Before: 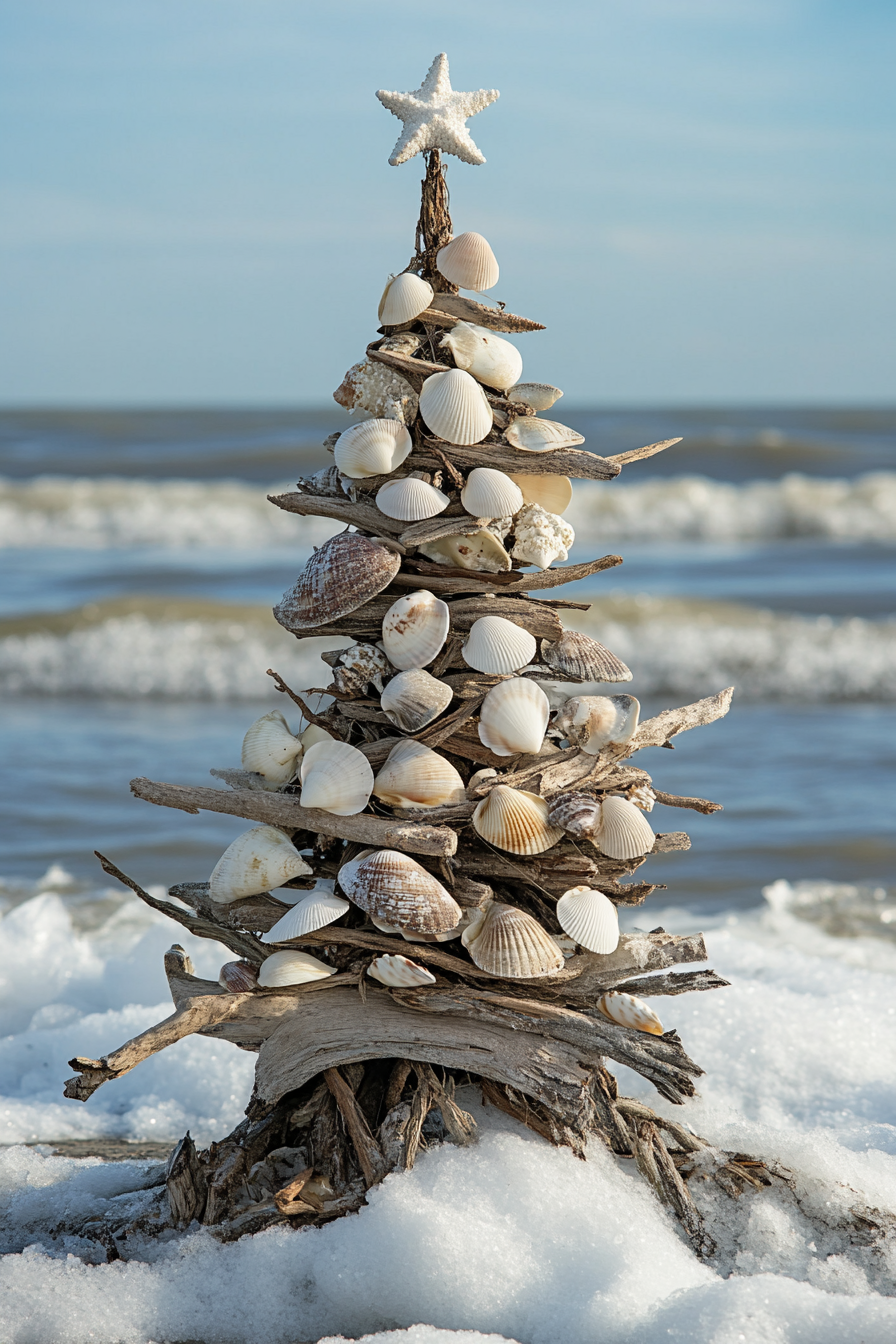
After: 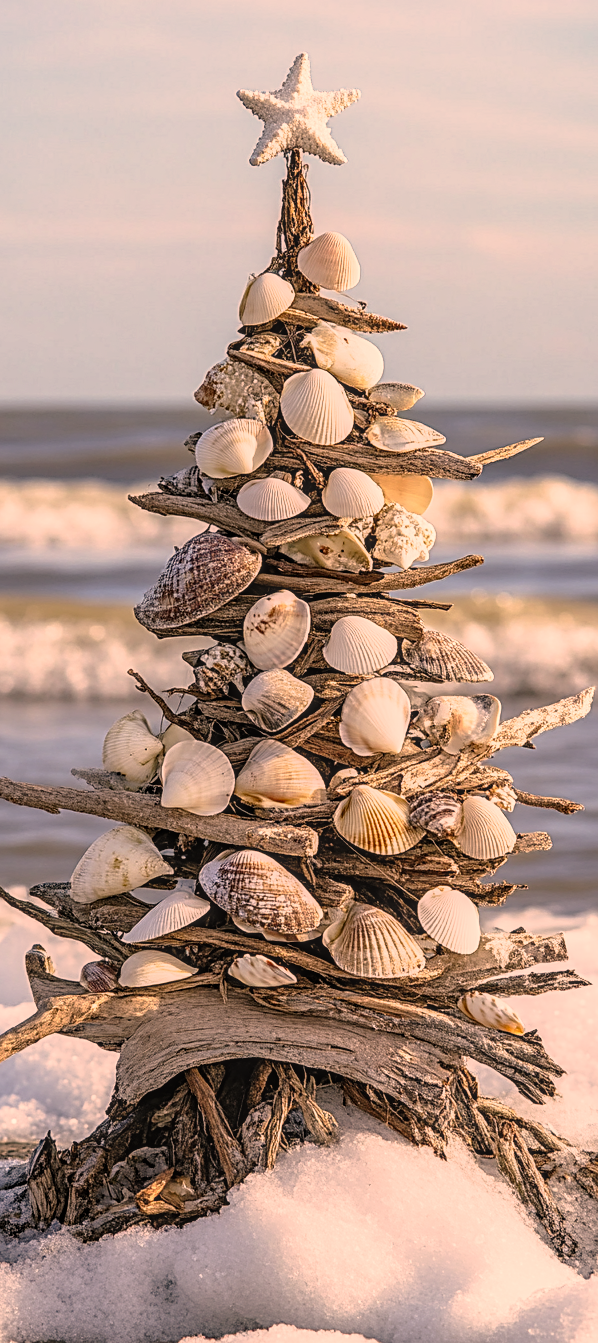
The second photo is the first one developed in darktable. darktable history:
color correction: highlights a* 21.42, highlights b* 19.75
local contrast: highlights 6%, shadows 1%, detail 133%
tone curve: curves: ch0 [(0, 0) (0.105, 0.08) (0.195, 0.18) (0.283, 0.288) (0.384, 0.419) (0.485, 0.531) (0.638, 0.69) (0.795, 0.879) (1, 0.977)]; ch1 [(0, 0) (0.161, 0.092) (0.35, 0.33) (0.379, 0.401) (0.456, 0.469) (0.498, 0.503) (0.531, 0.537) (0.596, 0.621) (0.635, 0.655) (1, 1)]; ch2 [(0, 0) (0.371, 0.362) (0.437, 0.437) (0.483, 0.484) (0.53, 0.515) (0.56, 0.58) (0.622, 0.606) (1, 1)], preserve colors none
crop and rotate: left 15.56%, right 17.685%
sharpen: on, module defaults
